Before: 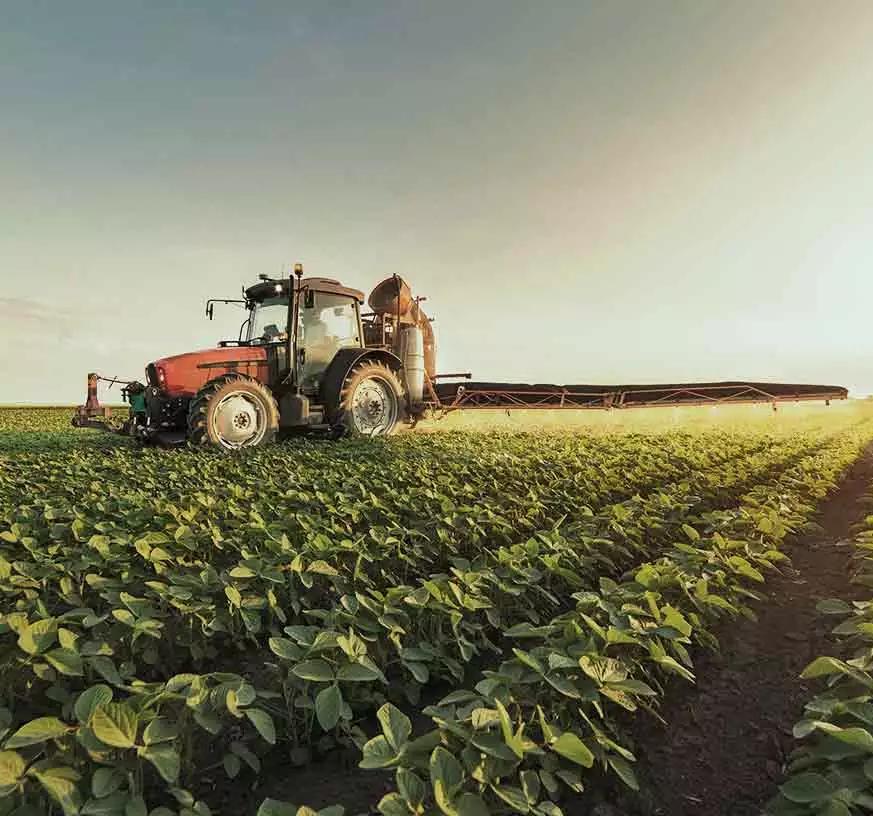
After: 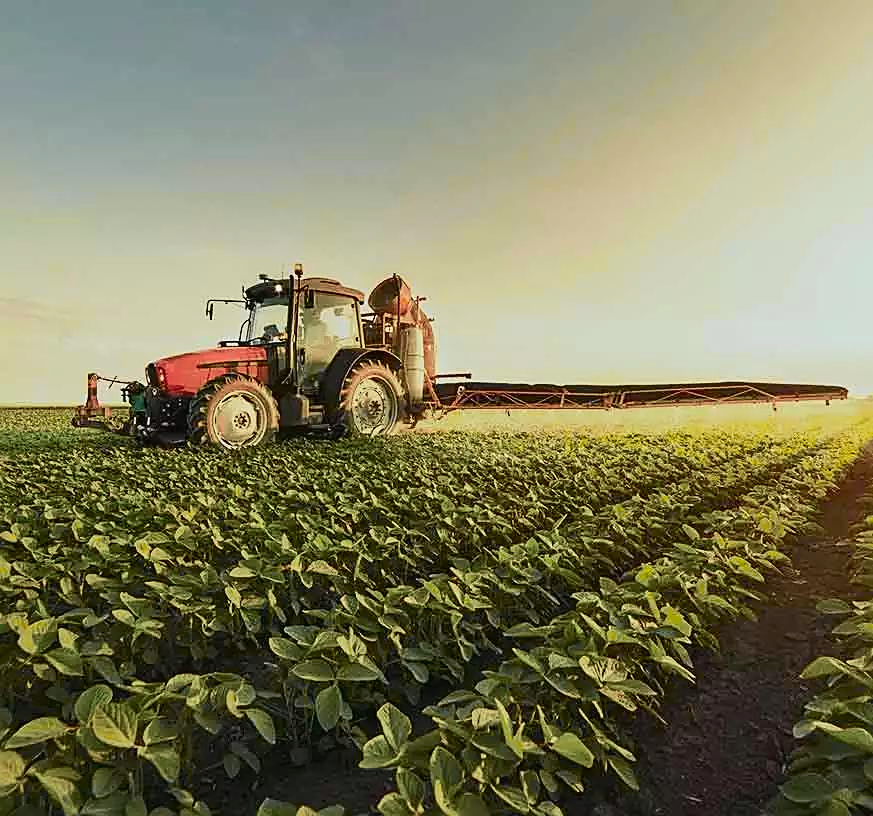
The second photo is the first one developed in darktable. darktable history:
sharpen: on, module defaults
tone curve: curves: ch0 [(0, 0.018) (0.036, 0.038) (0.15, 0.131) (0.27, 0.247) (0.545, 0.561) (0.761, 0.761) (1, 0.919)]; ch1 [(0, 0) (0.179, 0.173) (0.322, 0.32) (0.429, 0.431) (0.502, 0.5) (0.519, 0.522) (0.562, 0.588) (0.625, 0.67) (0.711, 0.745) (1, 1)]; ch2 [(0, 0) (0.29, 0.295) (0.404, 0.436) (0.497, 0.499) (0.521, 0.523) (0.561, 0.605) (0.657, 0.655) (0.712, 0.764) (1, 1)], color space Lab, independent channels, preserve colors none
